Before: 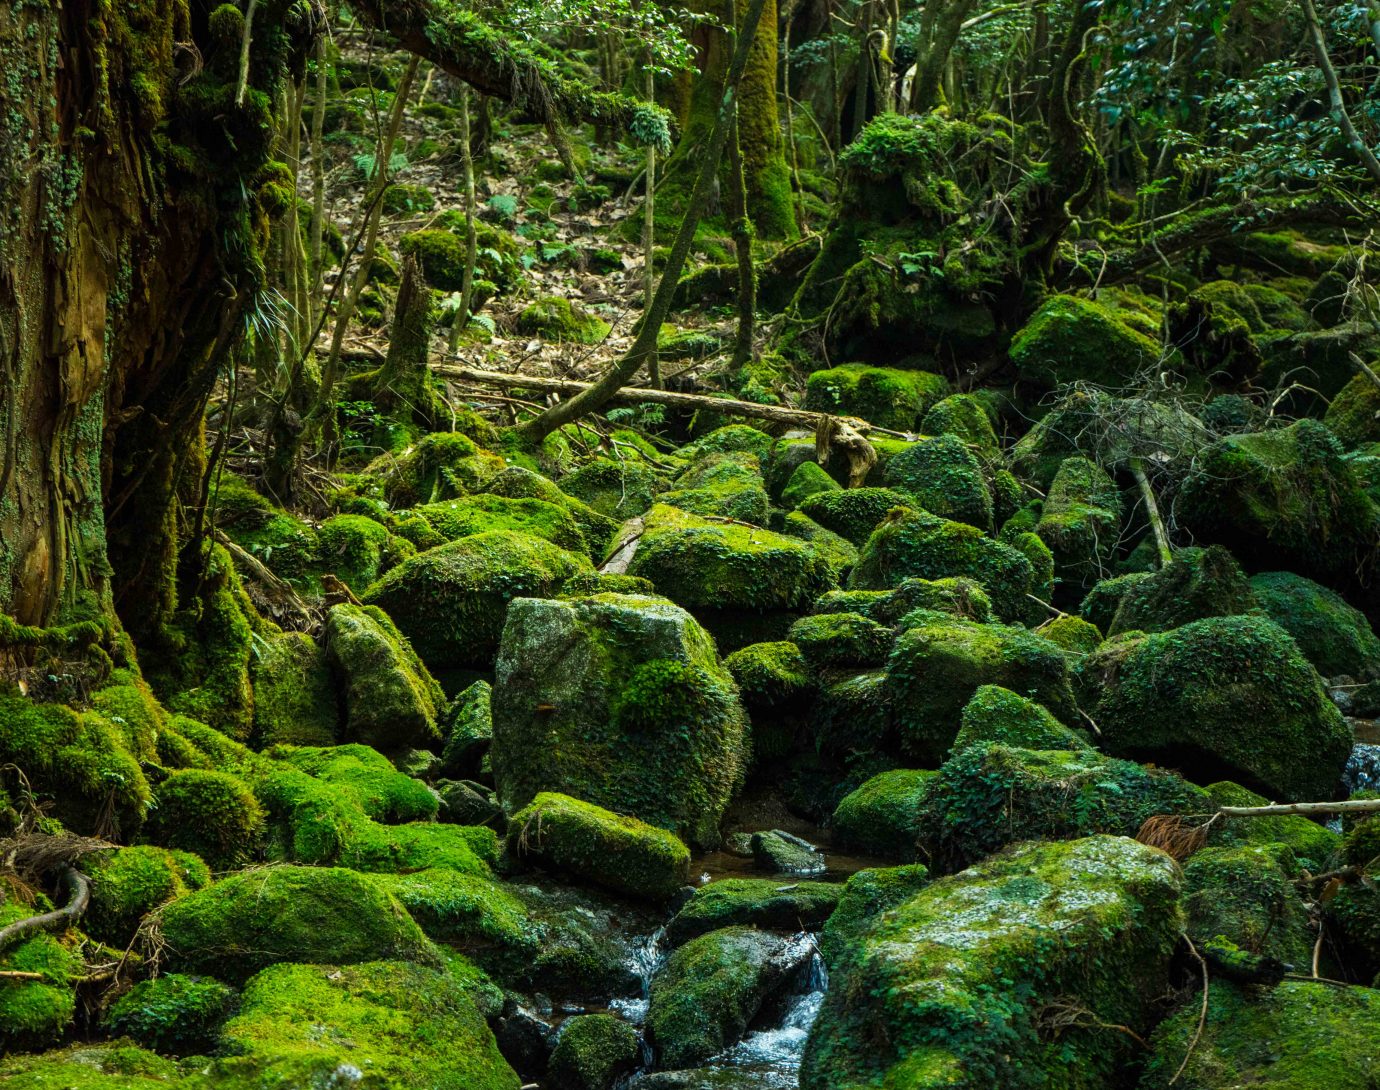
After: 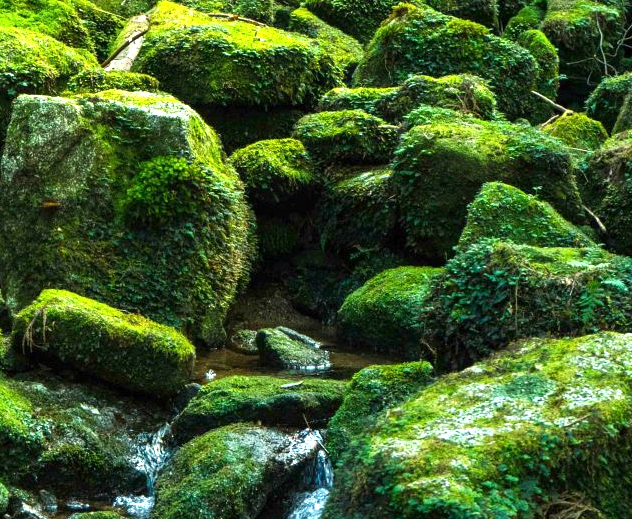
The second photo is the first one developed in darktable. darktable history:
exposure: exposure 0.927 EV, compensate exposure bias true, compensate highlight preservation false
crop: left 35.936%, top 46.195%, right 18.227%, bottom 6.144%
